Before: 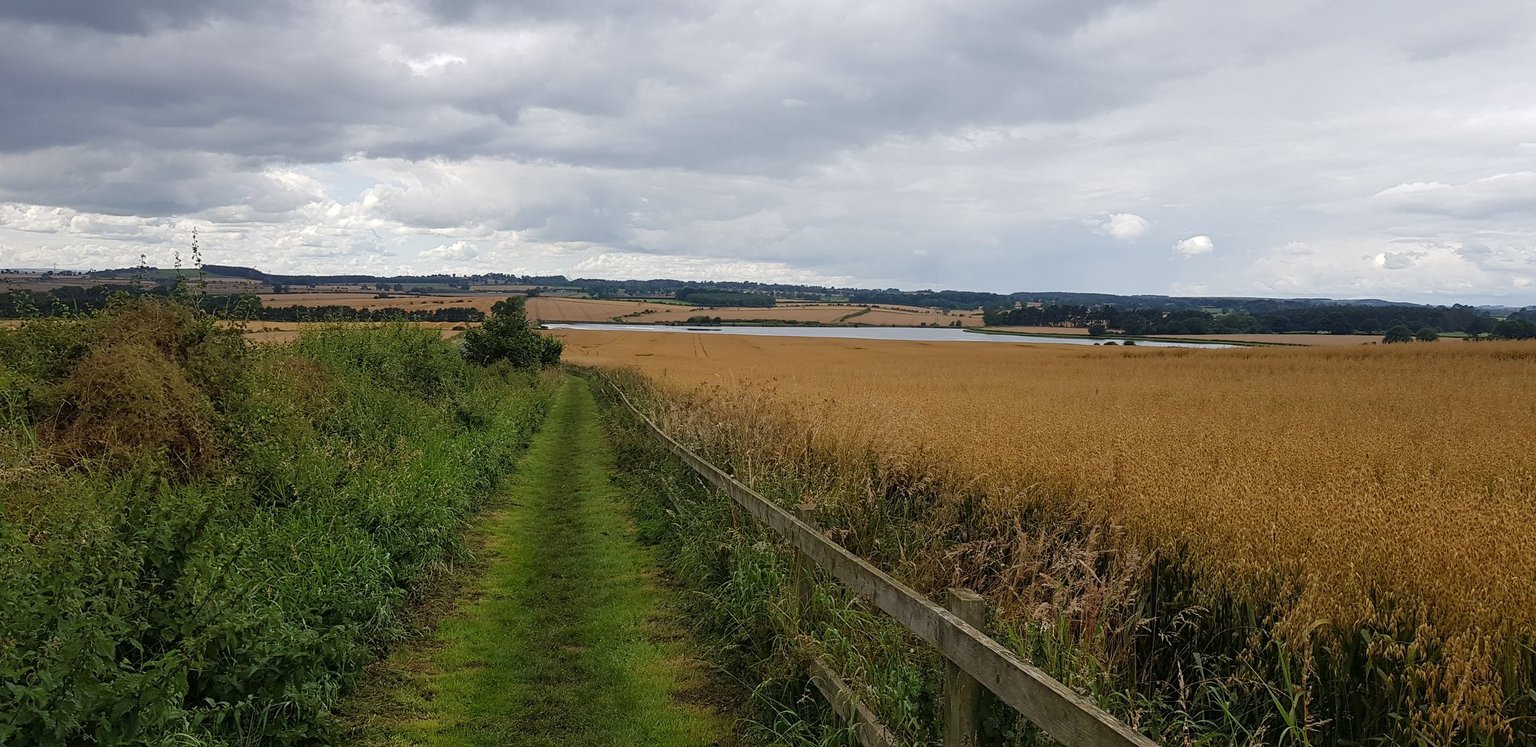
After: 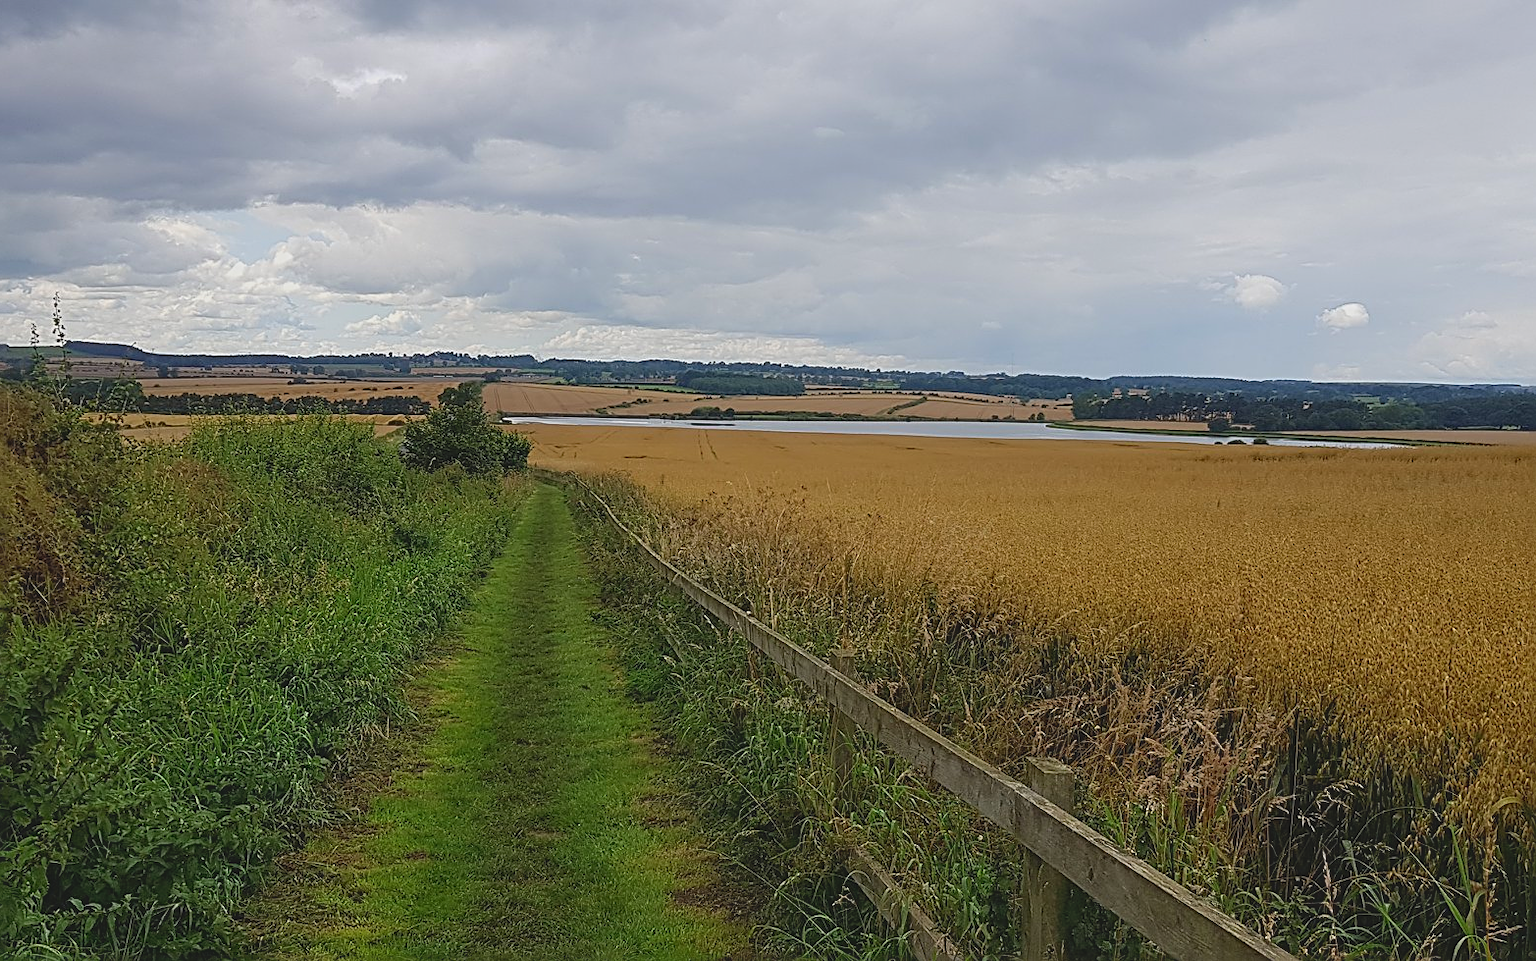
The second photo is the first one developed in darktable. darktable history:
sharpen: radius 2.534, amount 0.619
crop: left 9.853%, right 12.475%
contrast brightness saturation: contrast -0.192, saturation 0.186
color zones: curves: ch1 [(0.113, 0.438) (0.75, 0.5)]; ch2 [(0.12, 0.526) (0.75, 0.5)]
